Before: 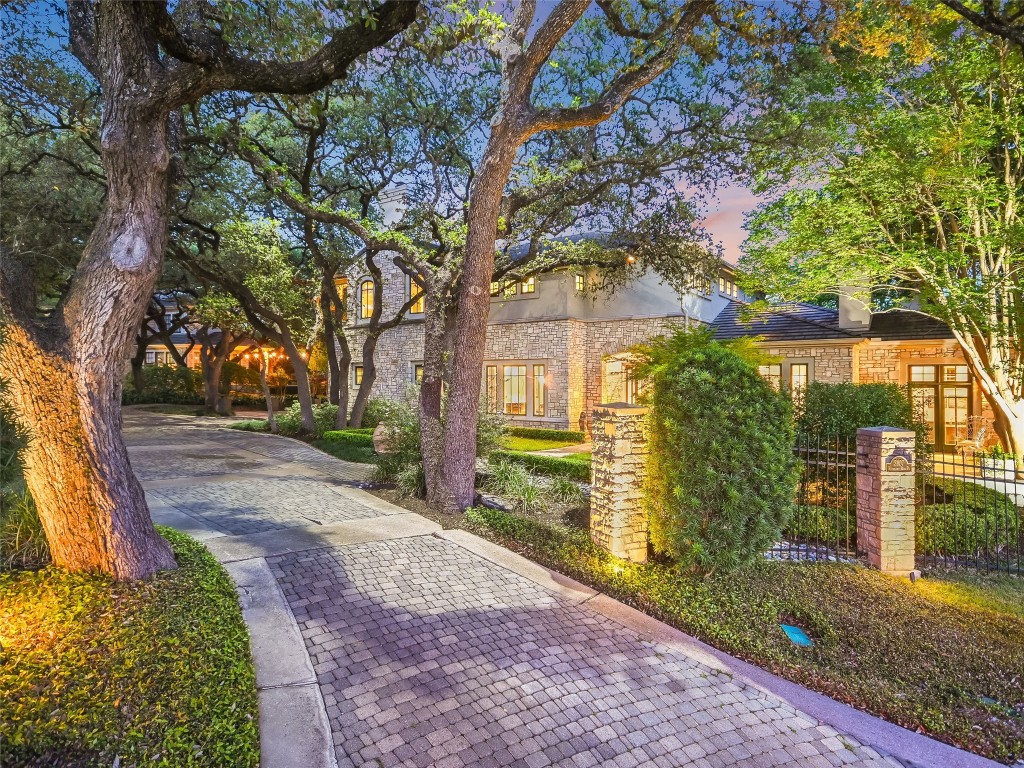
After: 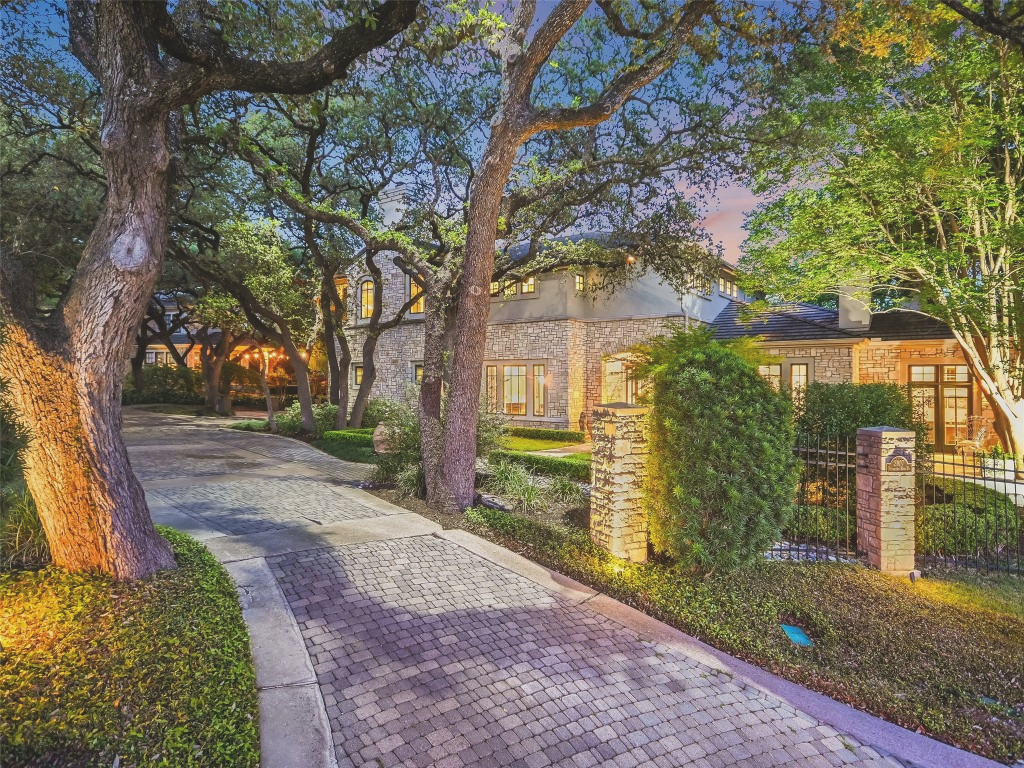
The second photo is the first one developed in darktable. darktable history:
exposure: black level correction -0.014, exposure -0.196 EV, compensate highlight preservation false
